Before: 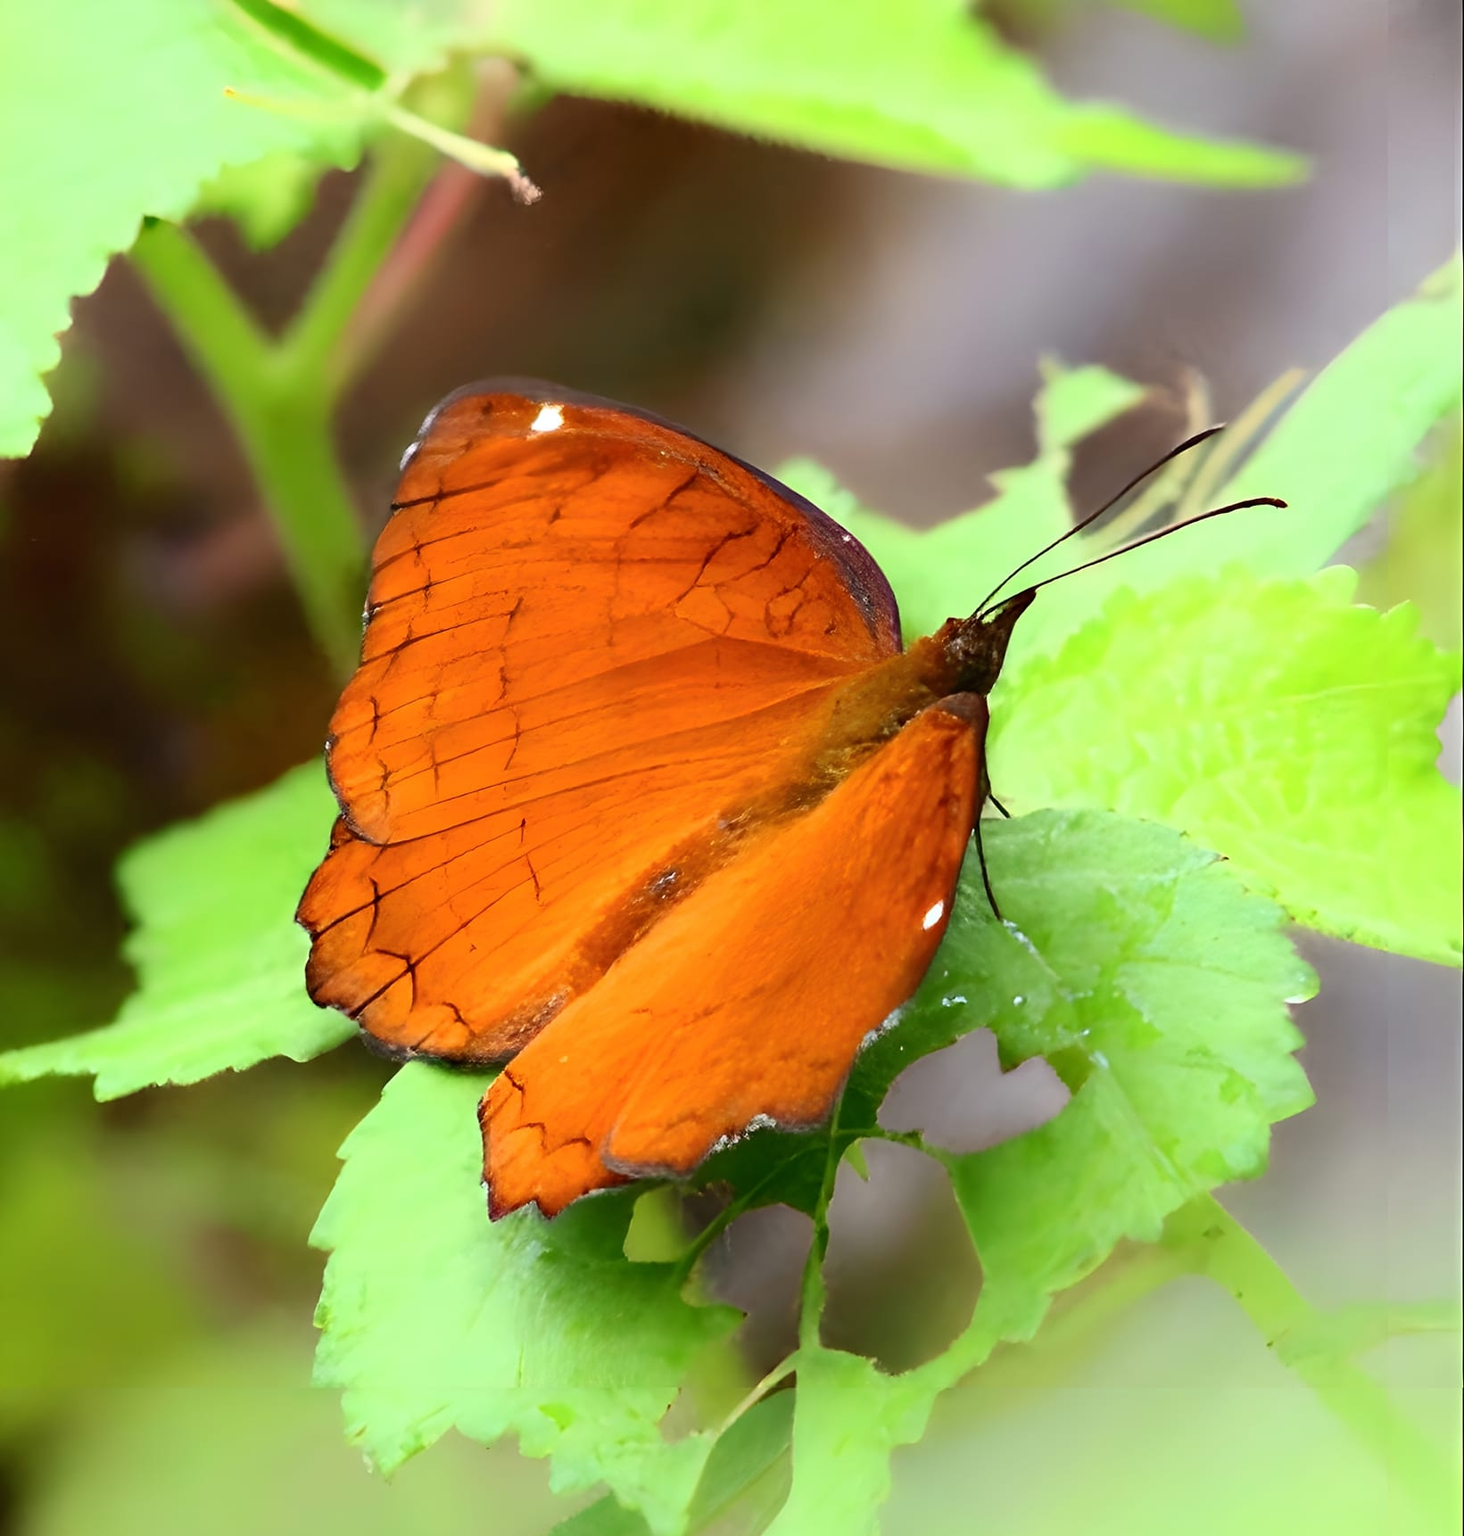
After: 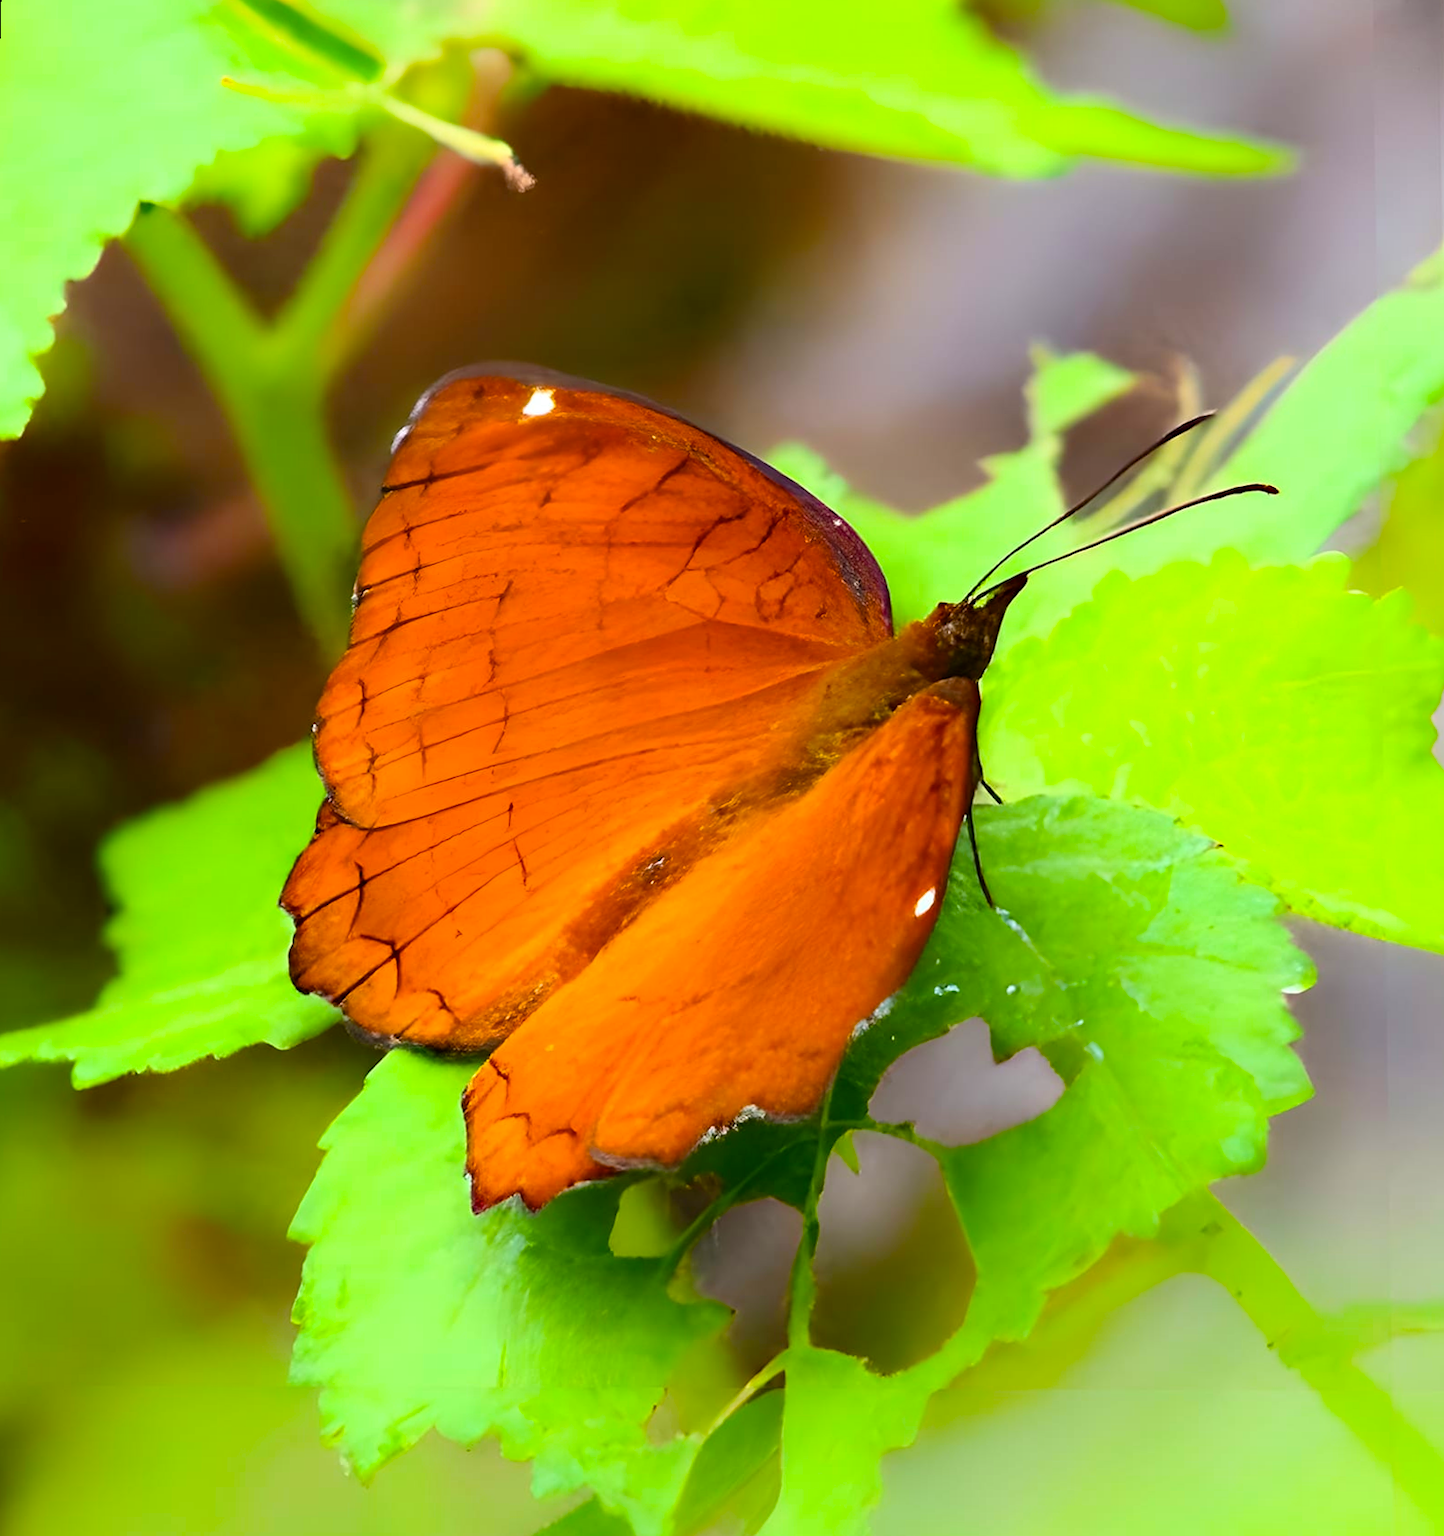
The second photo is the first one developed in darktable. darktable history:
color balance rgb: linear chroma grading › global chroma 15%, perceptual saturation grading › global saturation 30%
rotate and perspective: rotation 0.226°, lens shift (vertical) -0.042, crop left 0.023, crop right 0.982, crop top 0.006, crop bottom 0.994
